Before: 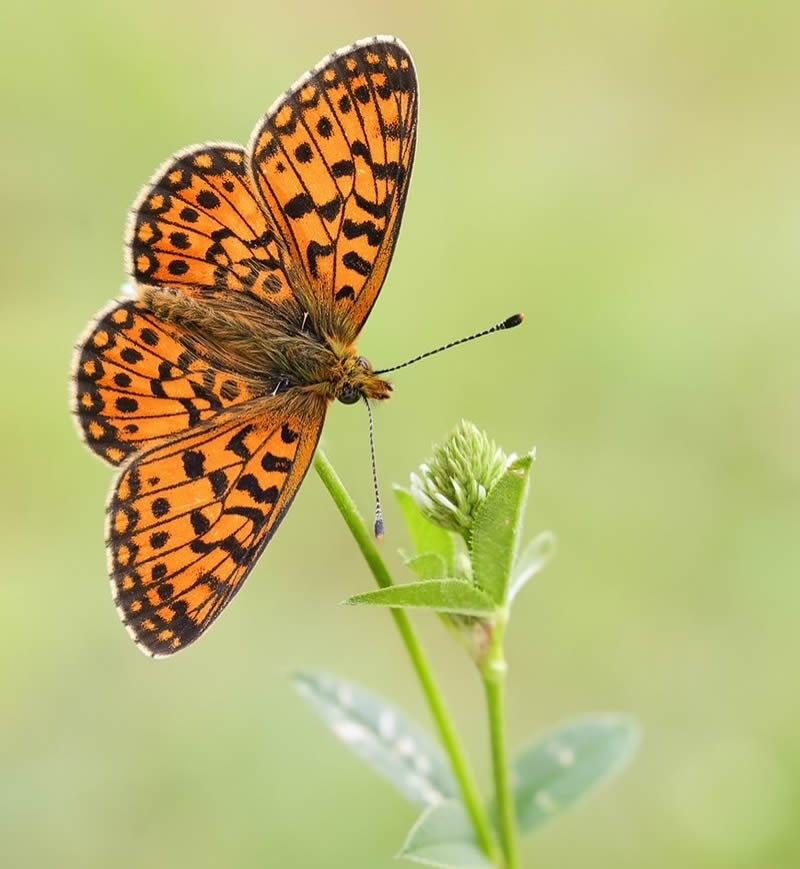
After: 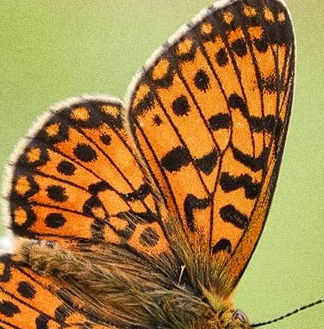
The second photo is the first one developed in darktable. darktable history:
shadows and highlights: soften with gaussian
crop: left 15.452%, top 5.459%, right 43.956%, bottom 56.62%
grain: coarseness 0.09 ISO, strength 40%
